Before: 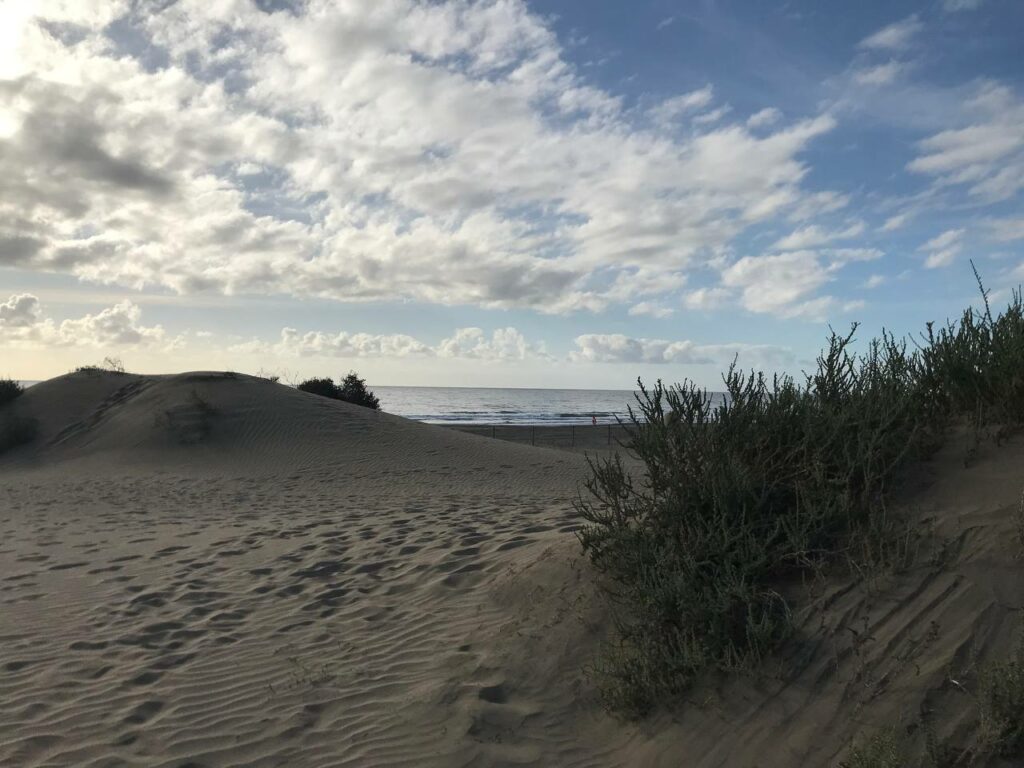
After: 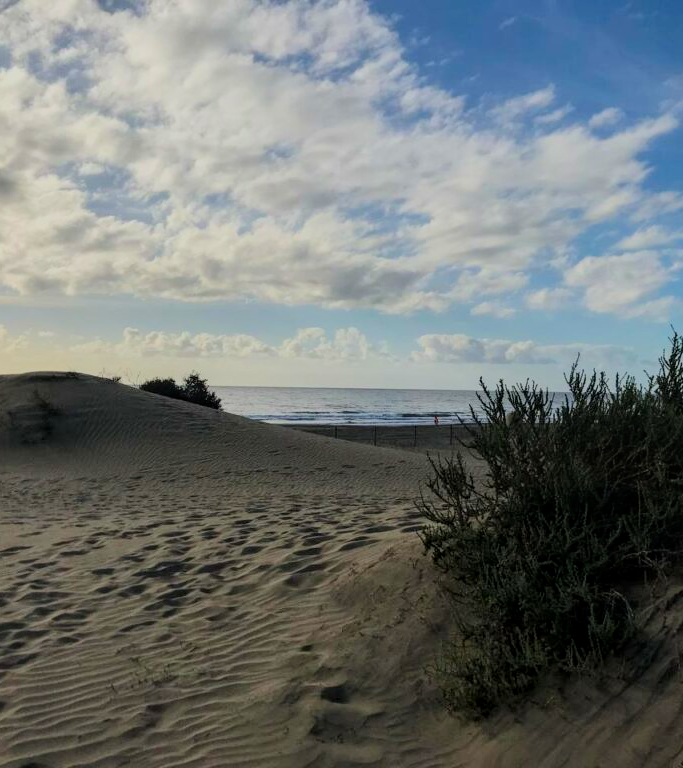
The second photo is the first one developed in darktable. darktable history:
crop and rotate: left 15.446%, right 17.836%
contrast brightness saturation: saturation 0.5
local contrast: on, module defaults
filmic rgb: black relative exposure -7.48 EV, white relative exposure 4.83 EV, hardness 3.4, color science v6 (2022)
